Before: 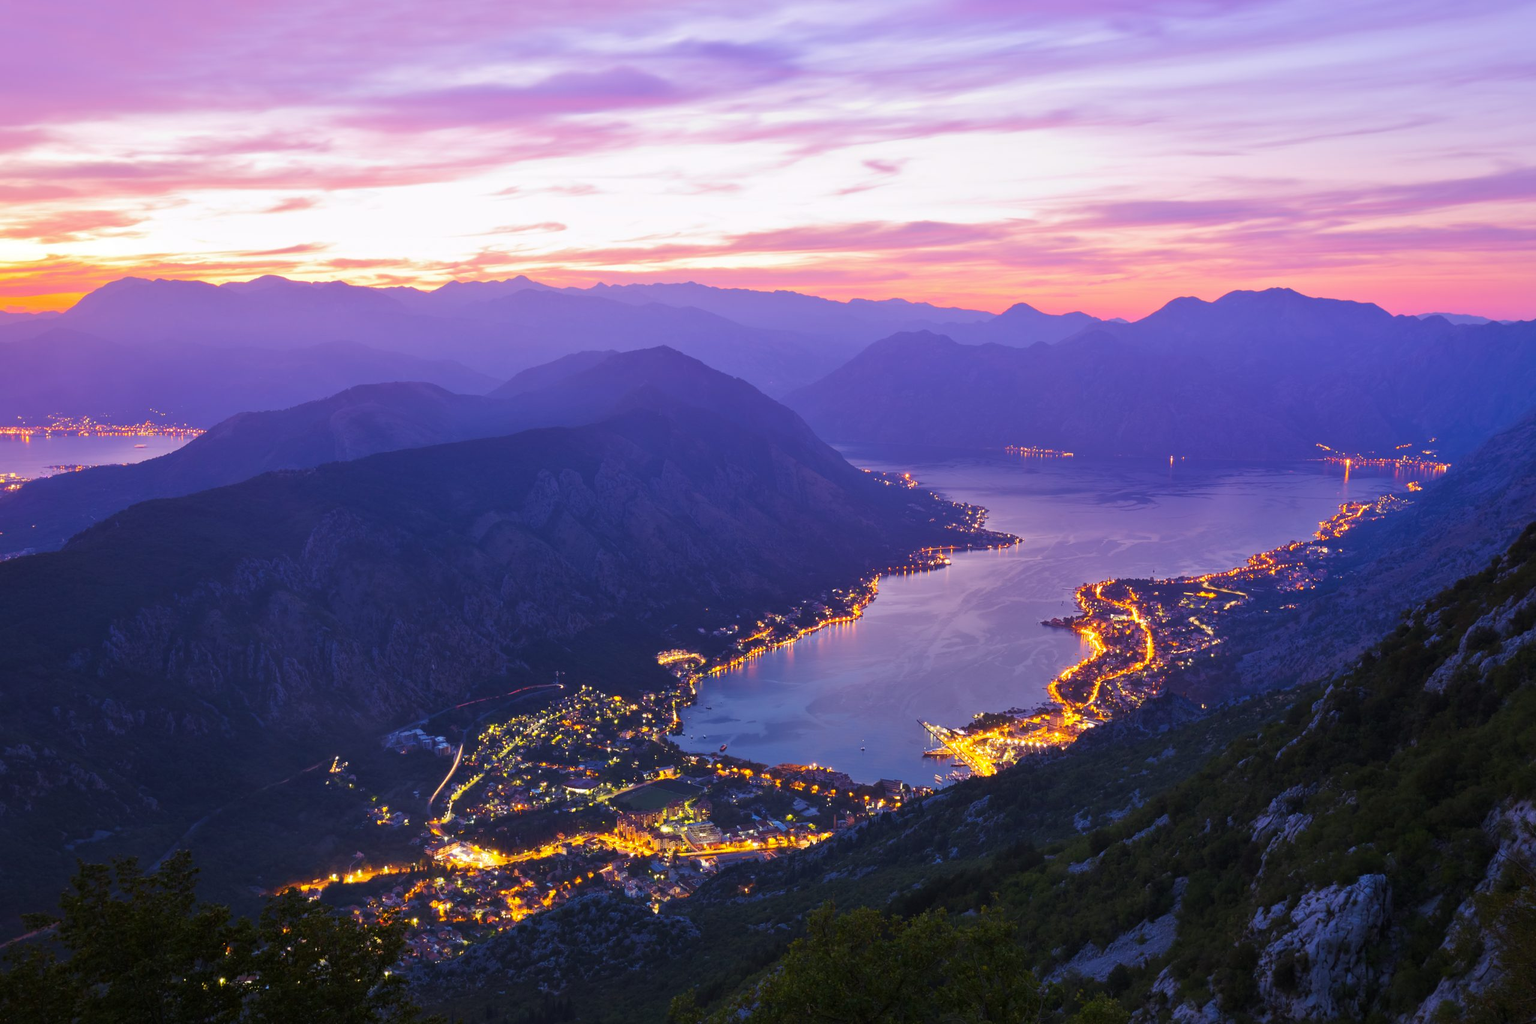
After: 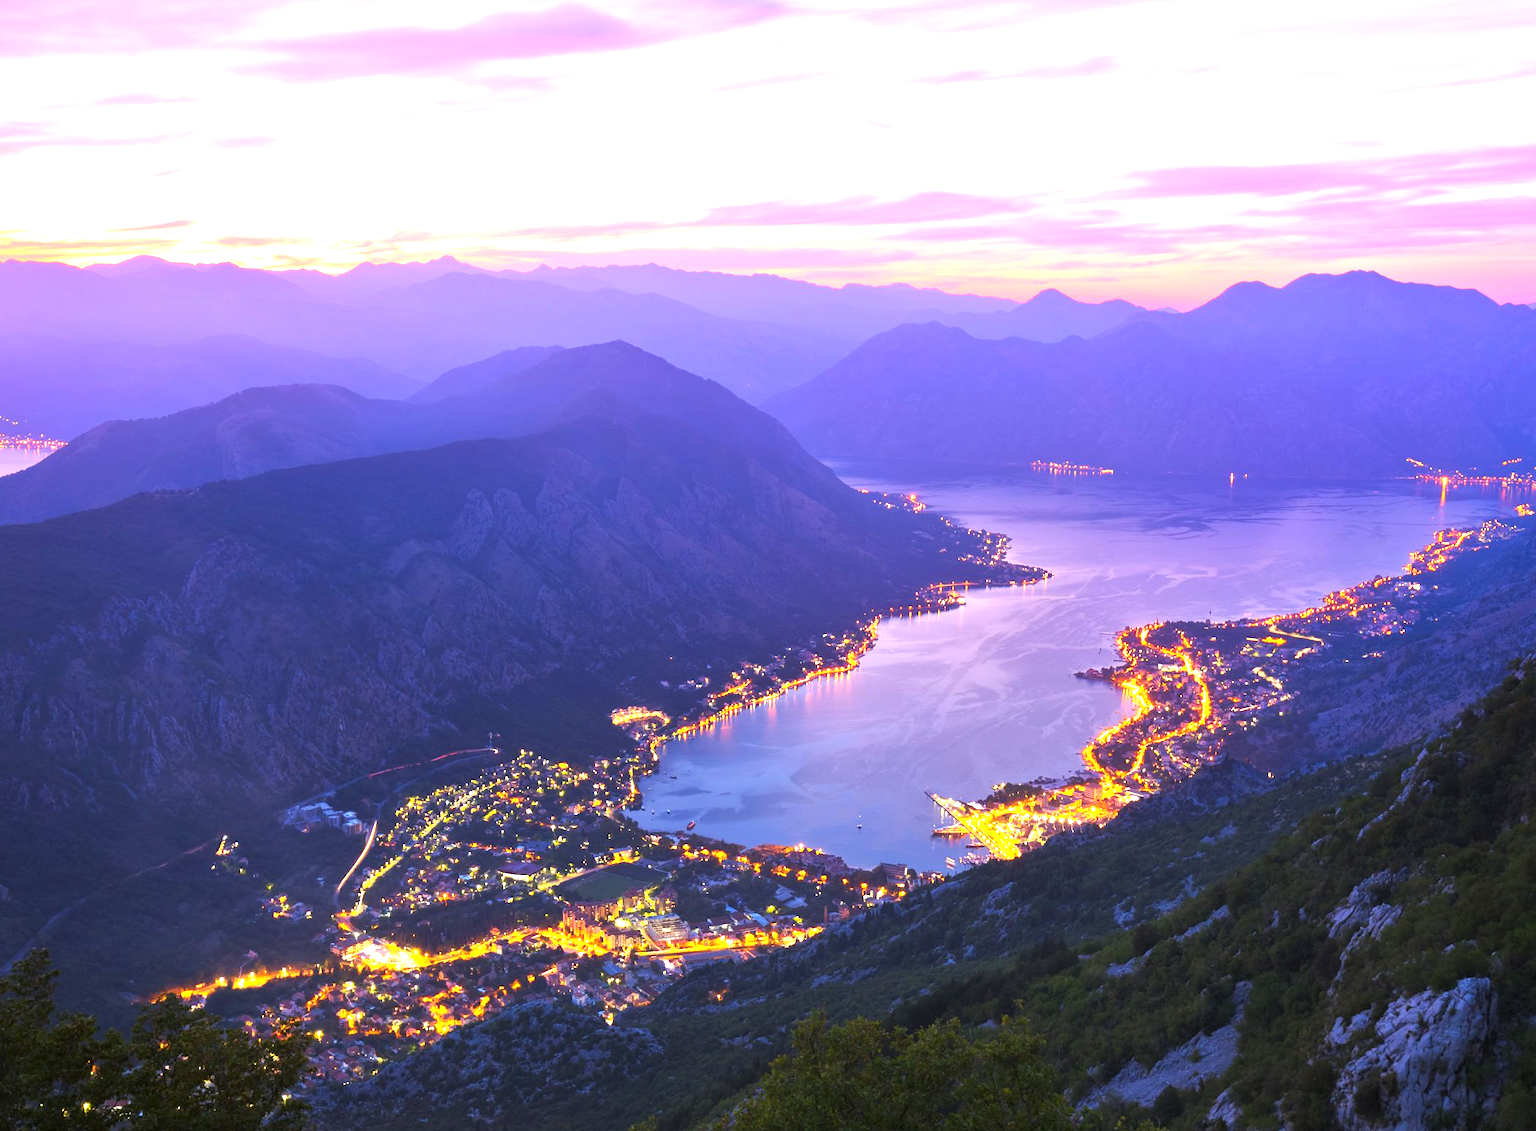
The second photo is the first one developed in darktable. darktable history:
crop: left 9.825%, top 6.235%, right 7.273%, bottom 2.118%
exposure: black level correction 0, exposure 1.101 EV, compensate highlight preservation false
